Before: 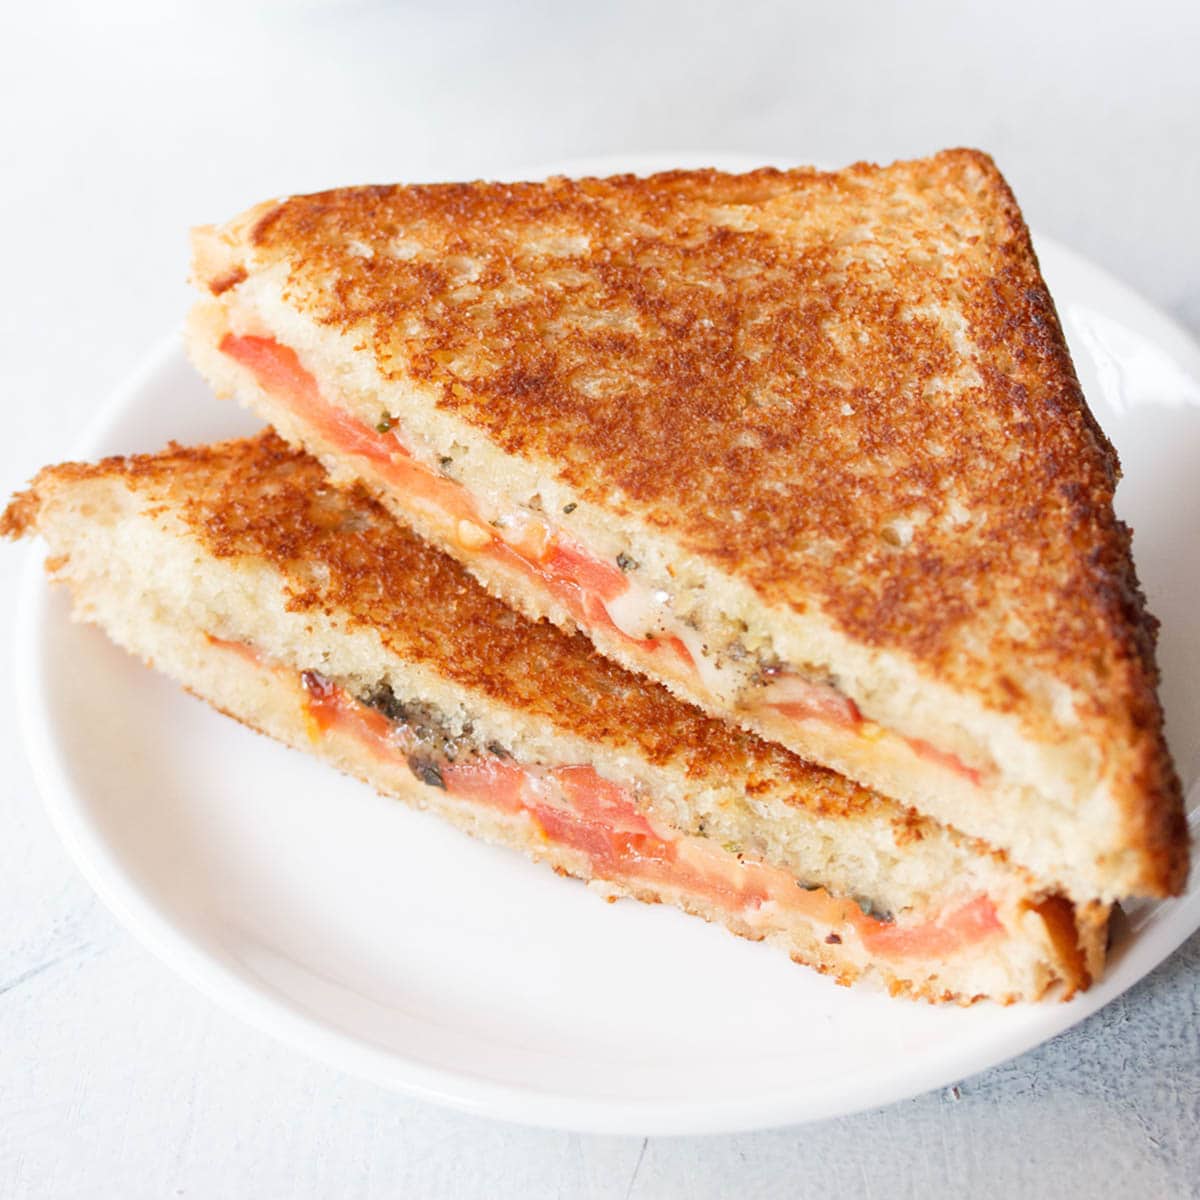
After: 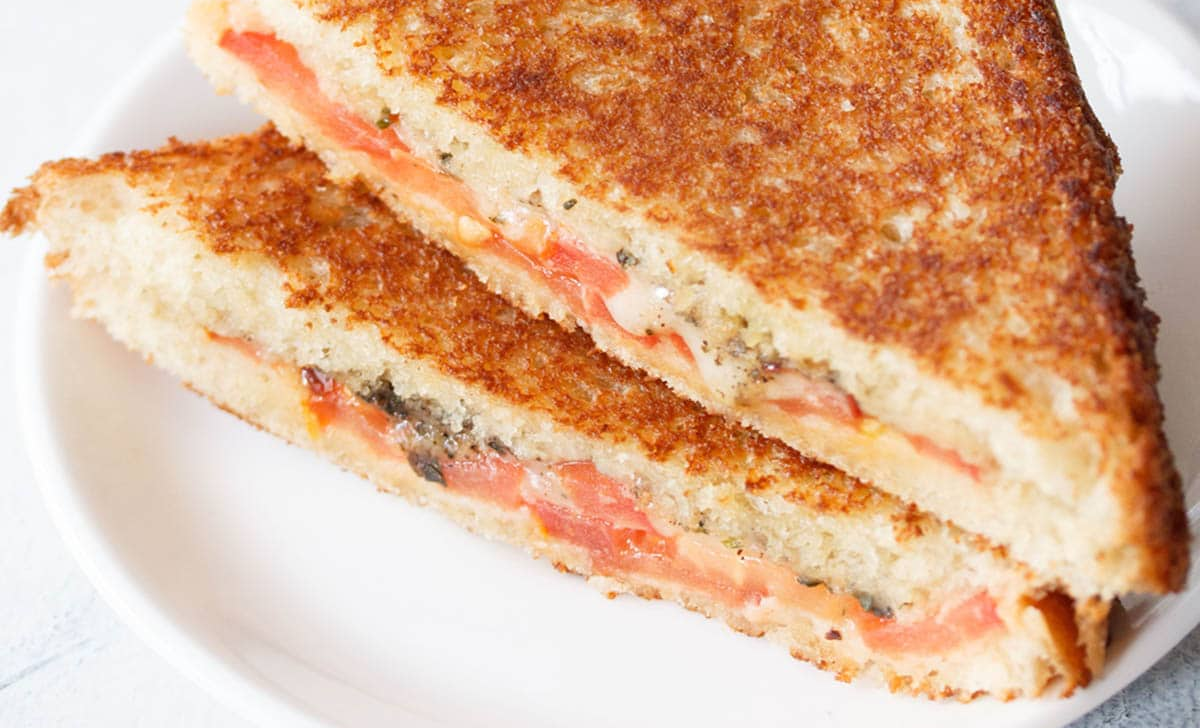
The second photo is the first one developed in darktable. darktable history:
crop and rotate: top 25.357%, bottom 13.942%
